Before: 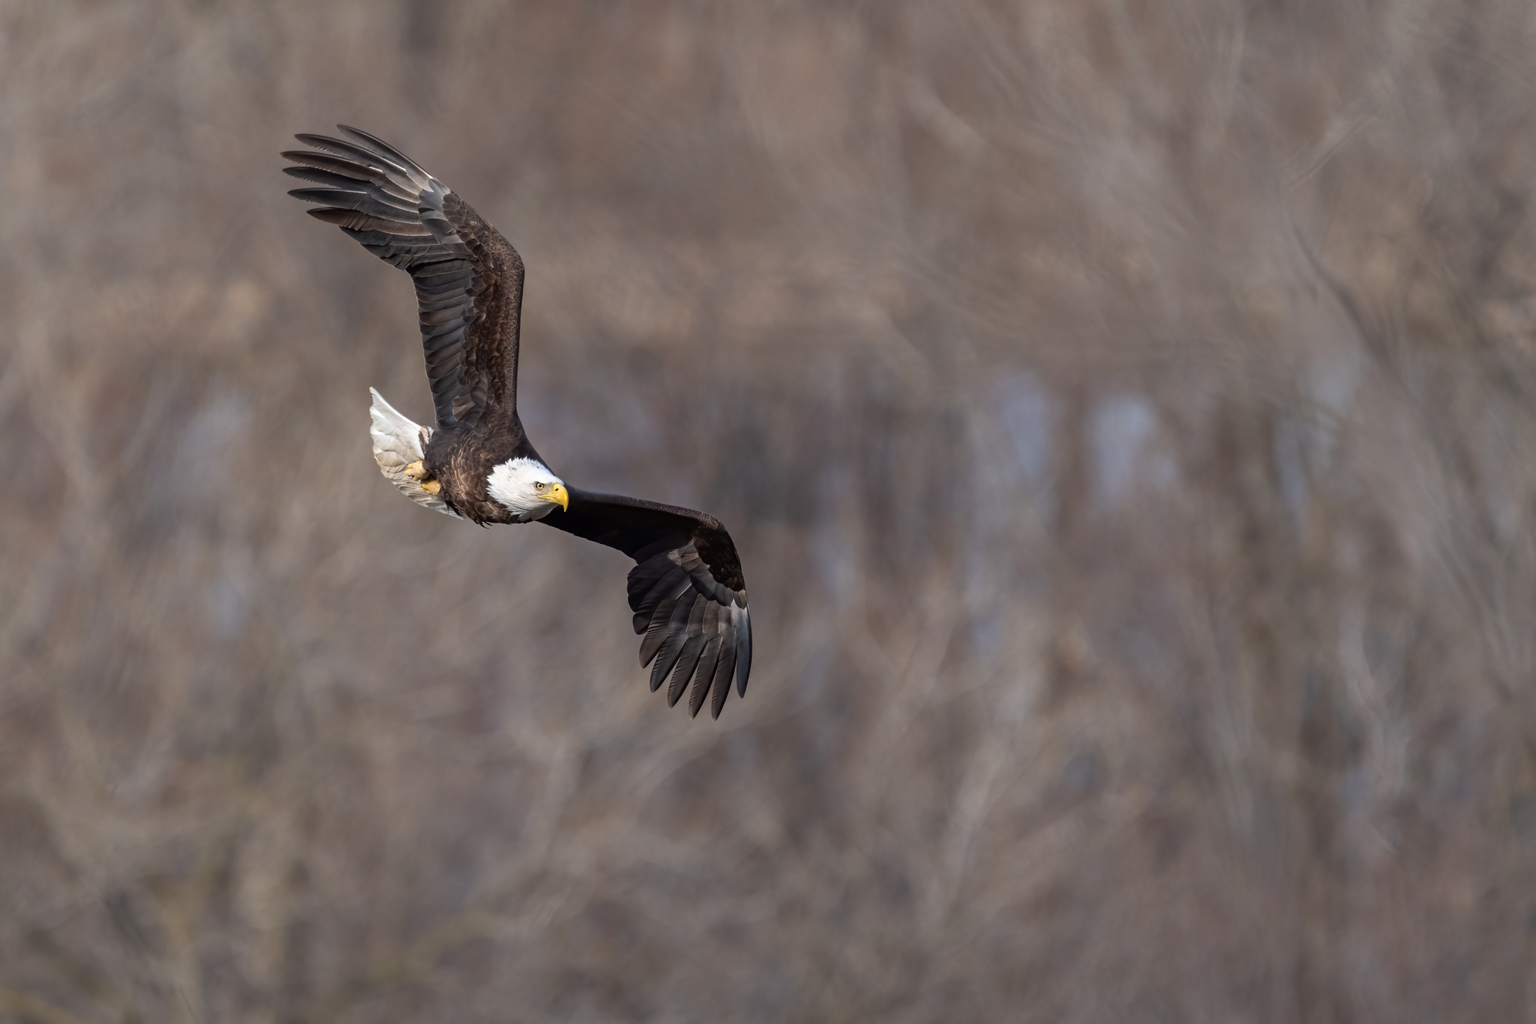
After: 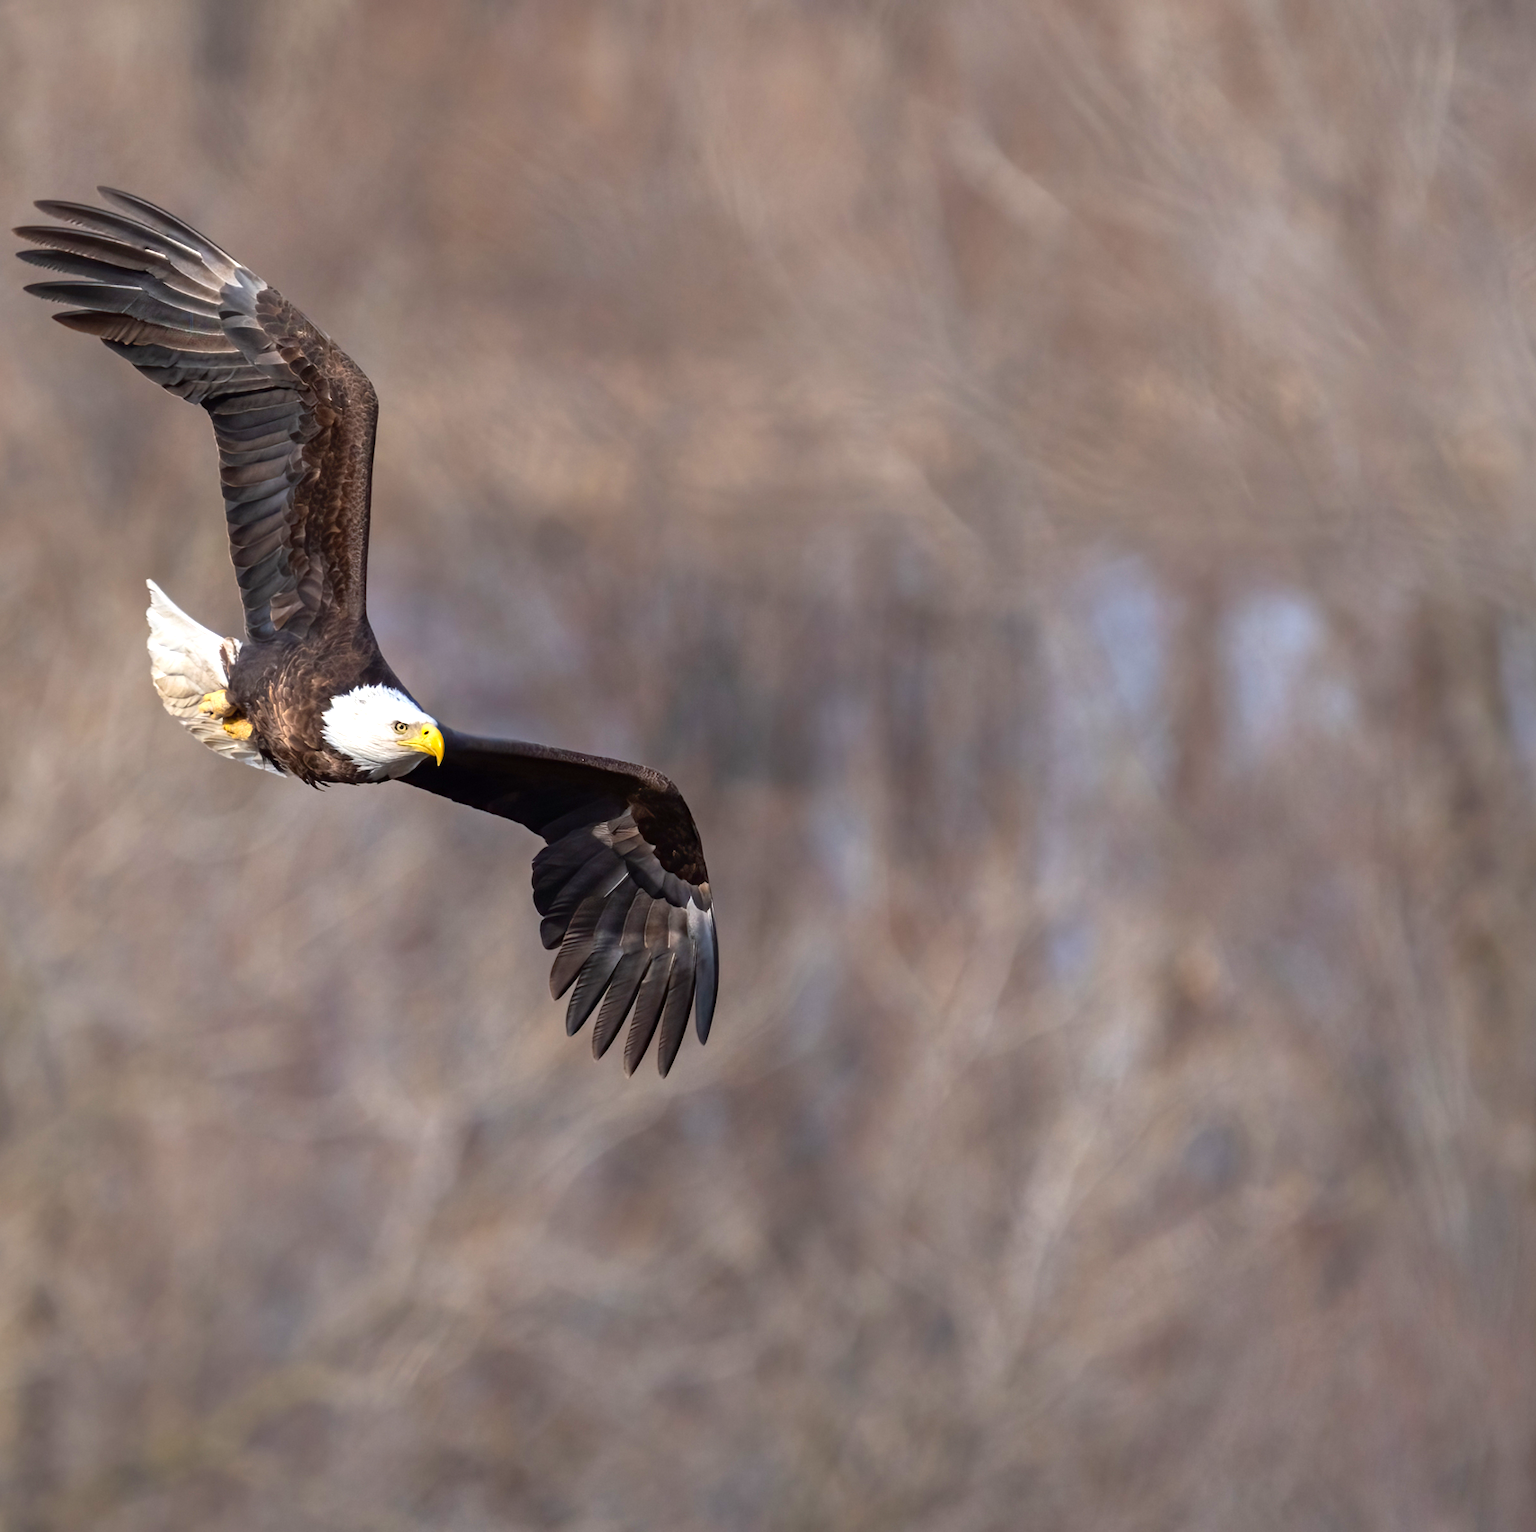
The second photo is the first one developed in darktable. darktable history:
exposure: exposure 0.556 EV, compensate highlight preservation false
crop and rotate: left 17.732%, right 15.423%
contrast brightness saturation: contrast 0.09, saturation 0.28
tone equalizer: on, module defaults
